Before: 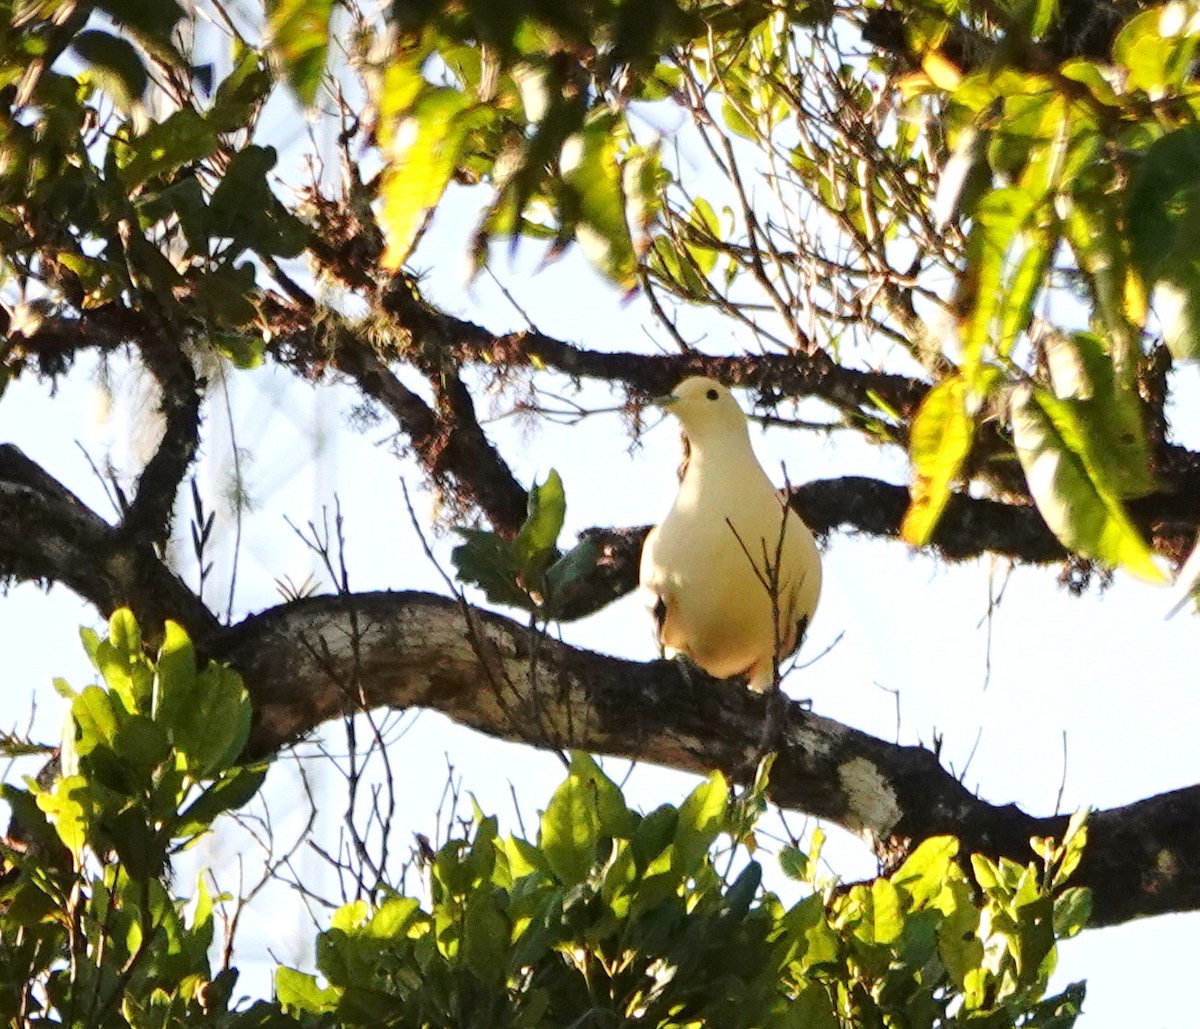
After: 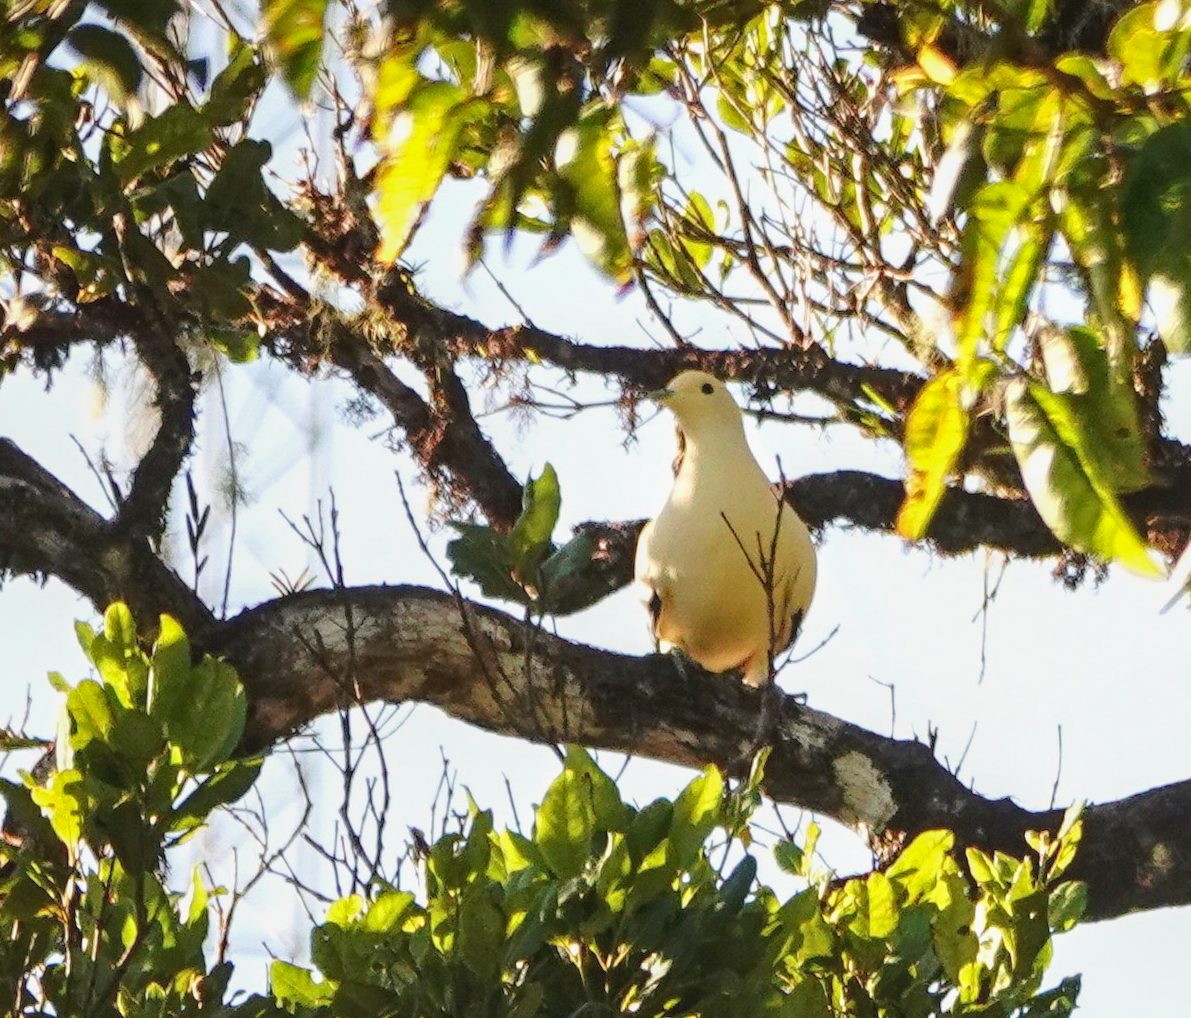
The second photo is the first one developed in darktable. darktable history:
color balance rgb: perceptual saturation grading › global saturation 0.427%
crop: left 0.495%, top 0.633%, right 0.191%, bottom 0.387%
local contrast: detail 109%
